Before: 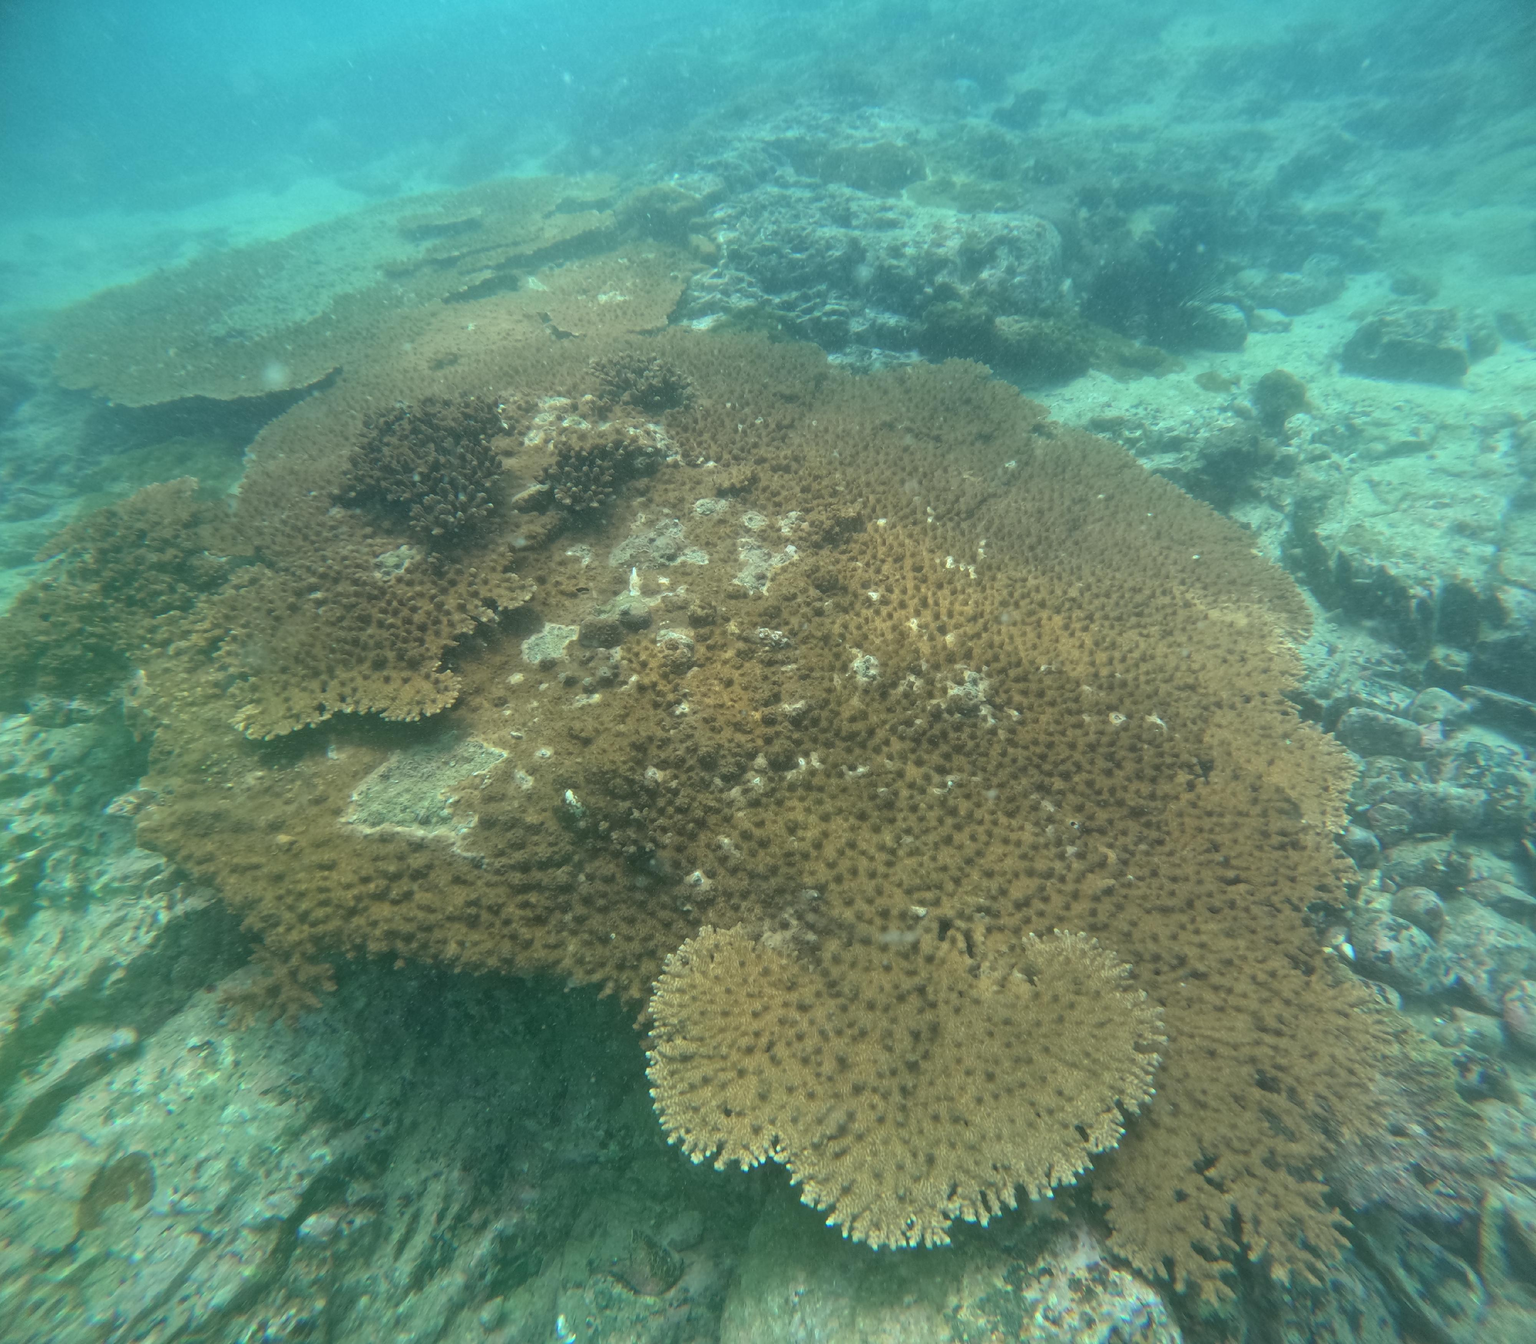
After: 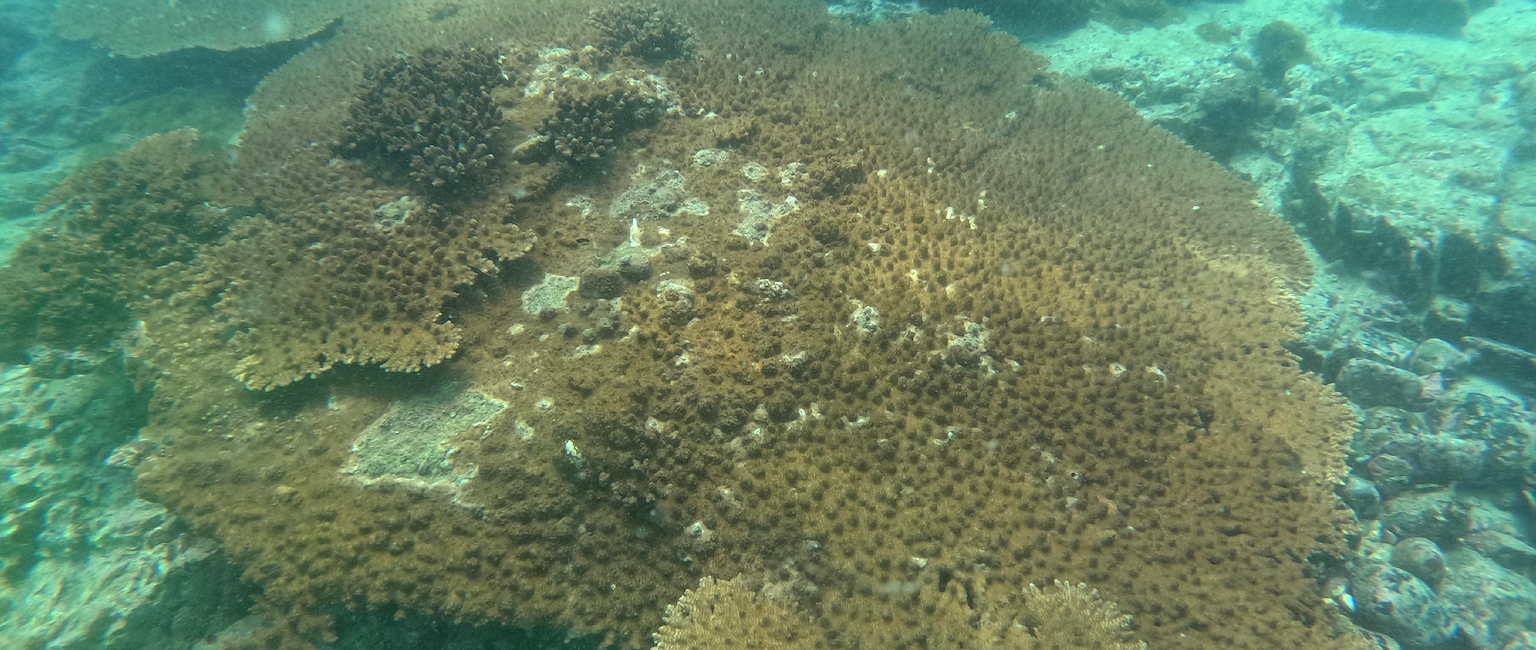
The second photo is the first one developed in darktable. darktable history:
white balance: emerald 1
local contrast: detail 110%
crop and rotate: top 26.056%, bottom 25.543%
color balance: contrast 8.5%, output saturation 105%
grain: coarseness 0.09 ISO
tone equalizer: on, module defaults
sharpen: on, module defaults
